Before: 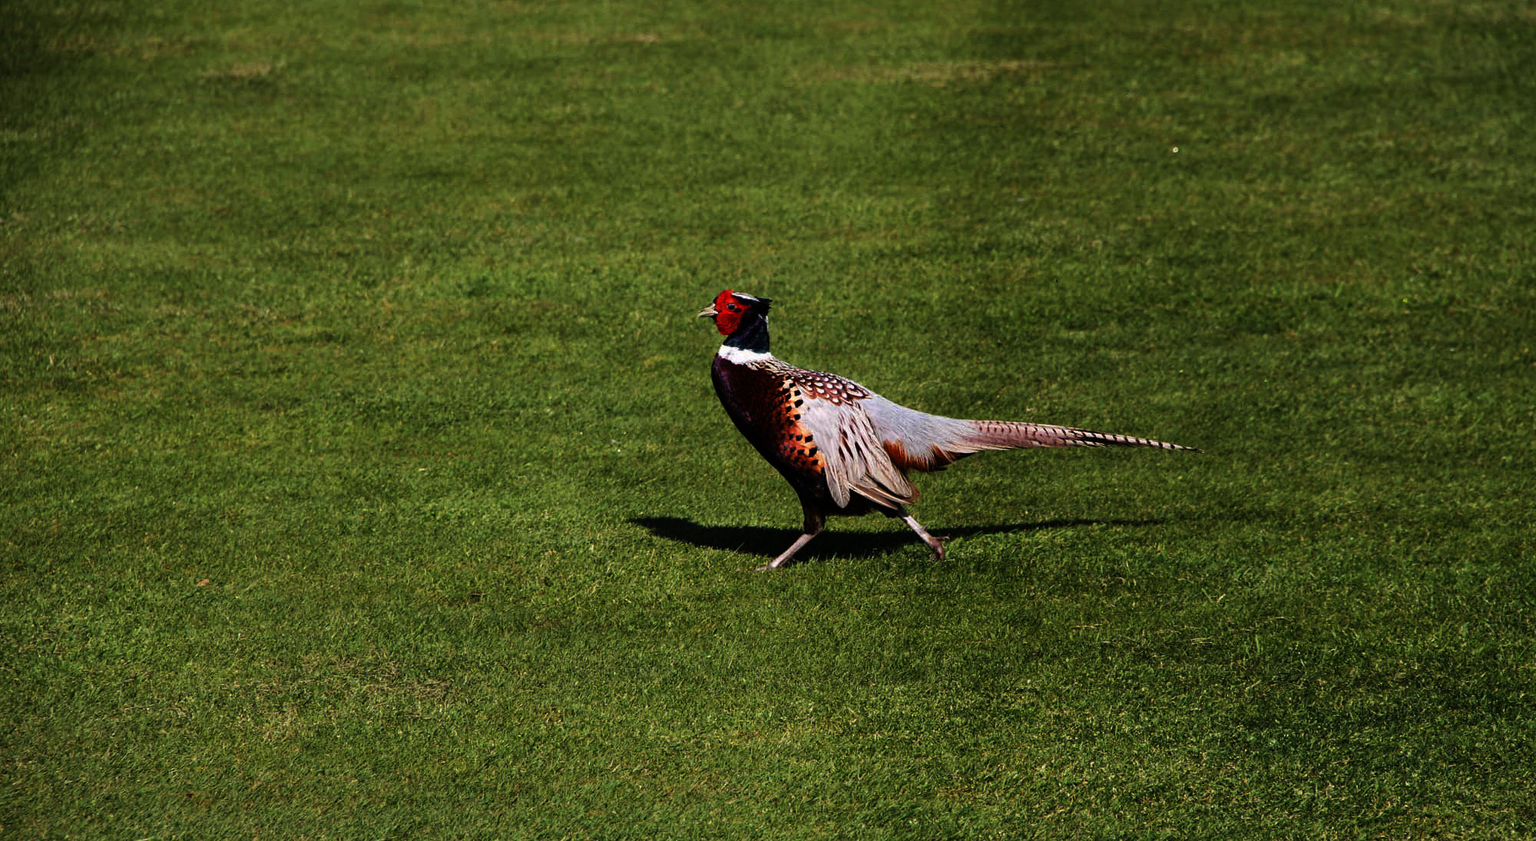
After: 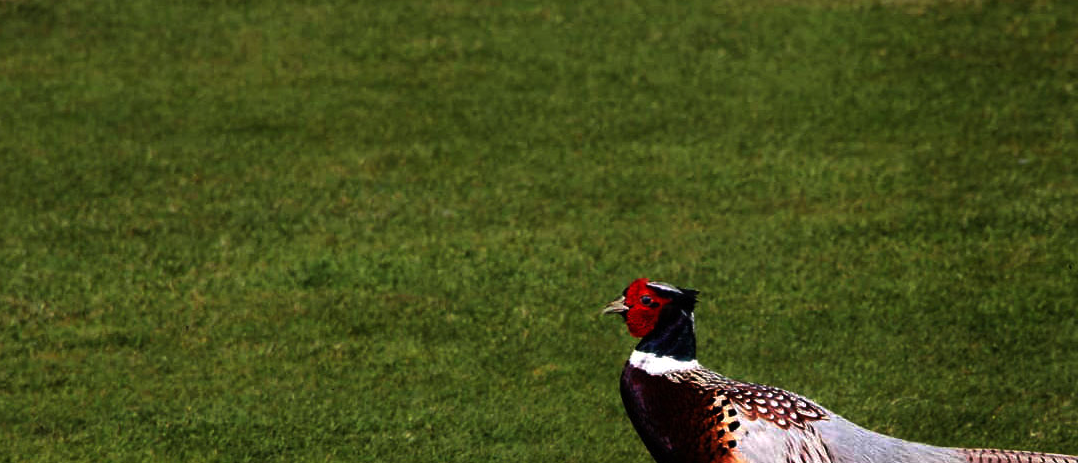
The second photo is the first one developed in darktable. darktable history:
crop: left 15.306%, top 9.065%, right 30.789%, bottom 48.638%
tone equalizer: -8 EV -0.001 EV, -7 EV 0.001 EV, -6 EV -0.002 EV, -5 EV -0.003 EV, -4 EV -0.062 EV, -3 EV -0.222 EV, -2 EV -0.267 EV, -1 EV 0.105 EV, +0 EV 0.303 EV
shadows and highlights: shadows -23.08, highlights 46.15, soften with gaussian
